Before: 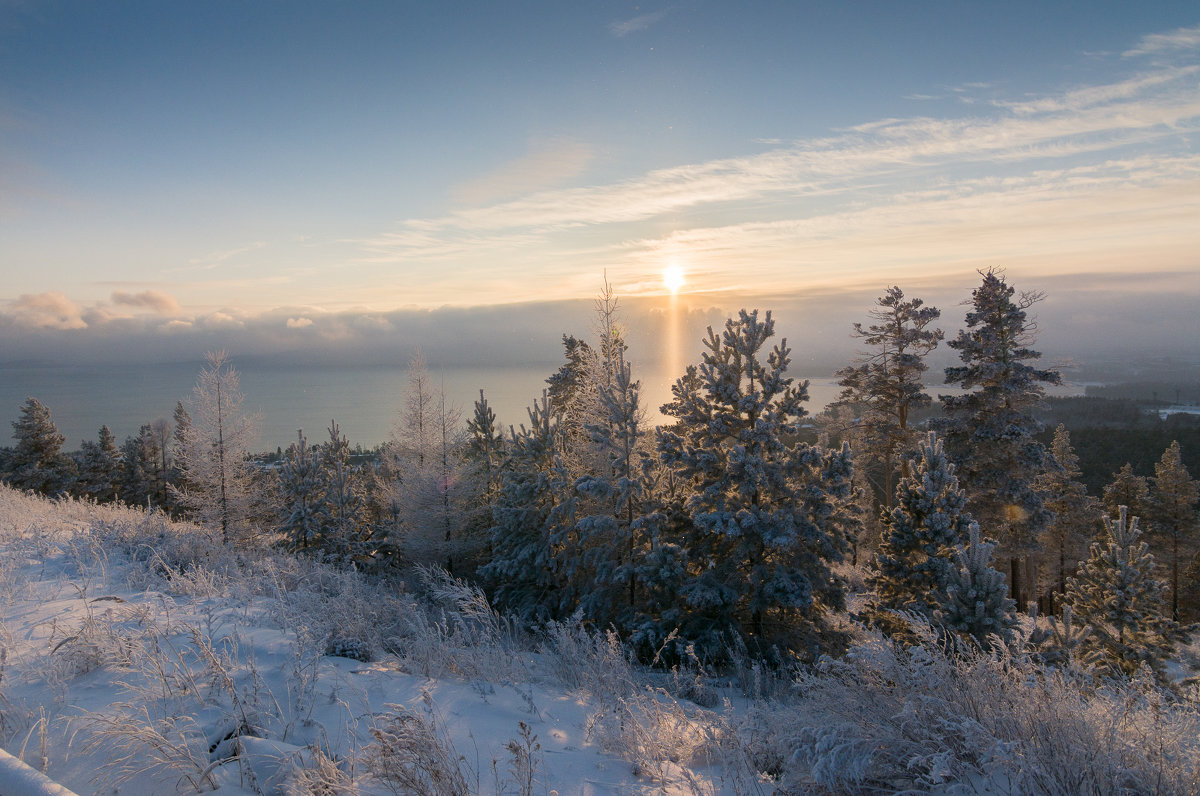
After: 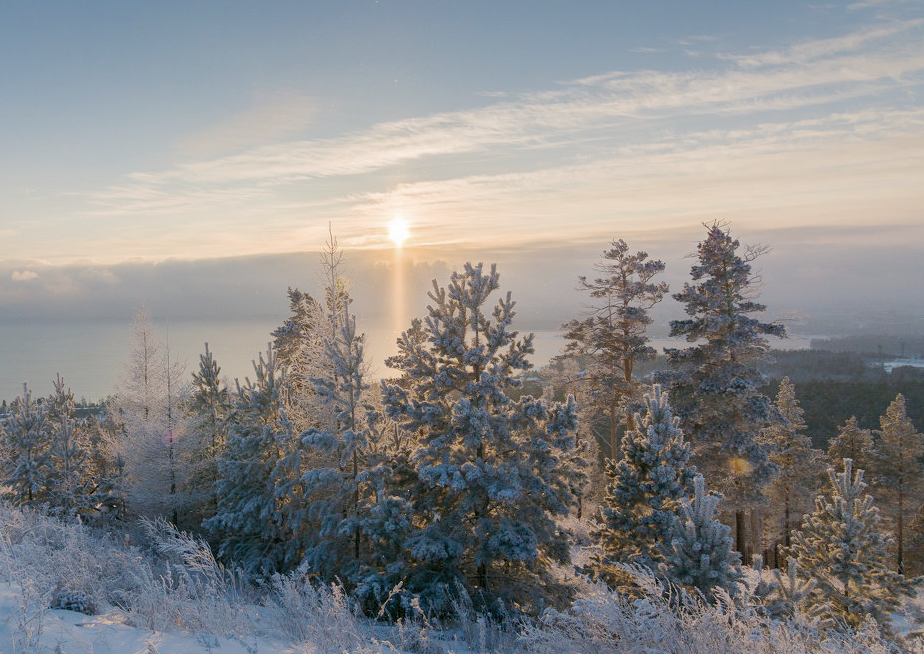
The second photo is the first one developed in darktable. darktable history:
base curve: curves: ch0 [(0, 0) (0.158, 0.273) (0.879, 0.895) (1, 1)], preserve colors none
shadows and highlights: on, module defaults
crop: left 22.99%, top 5.91%, bottom 11.862%
